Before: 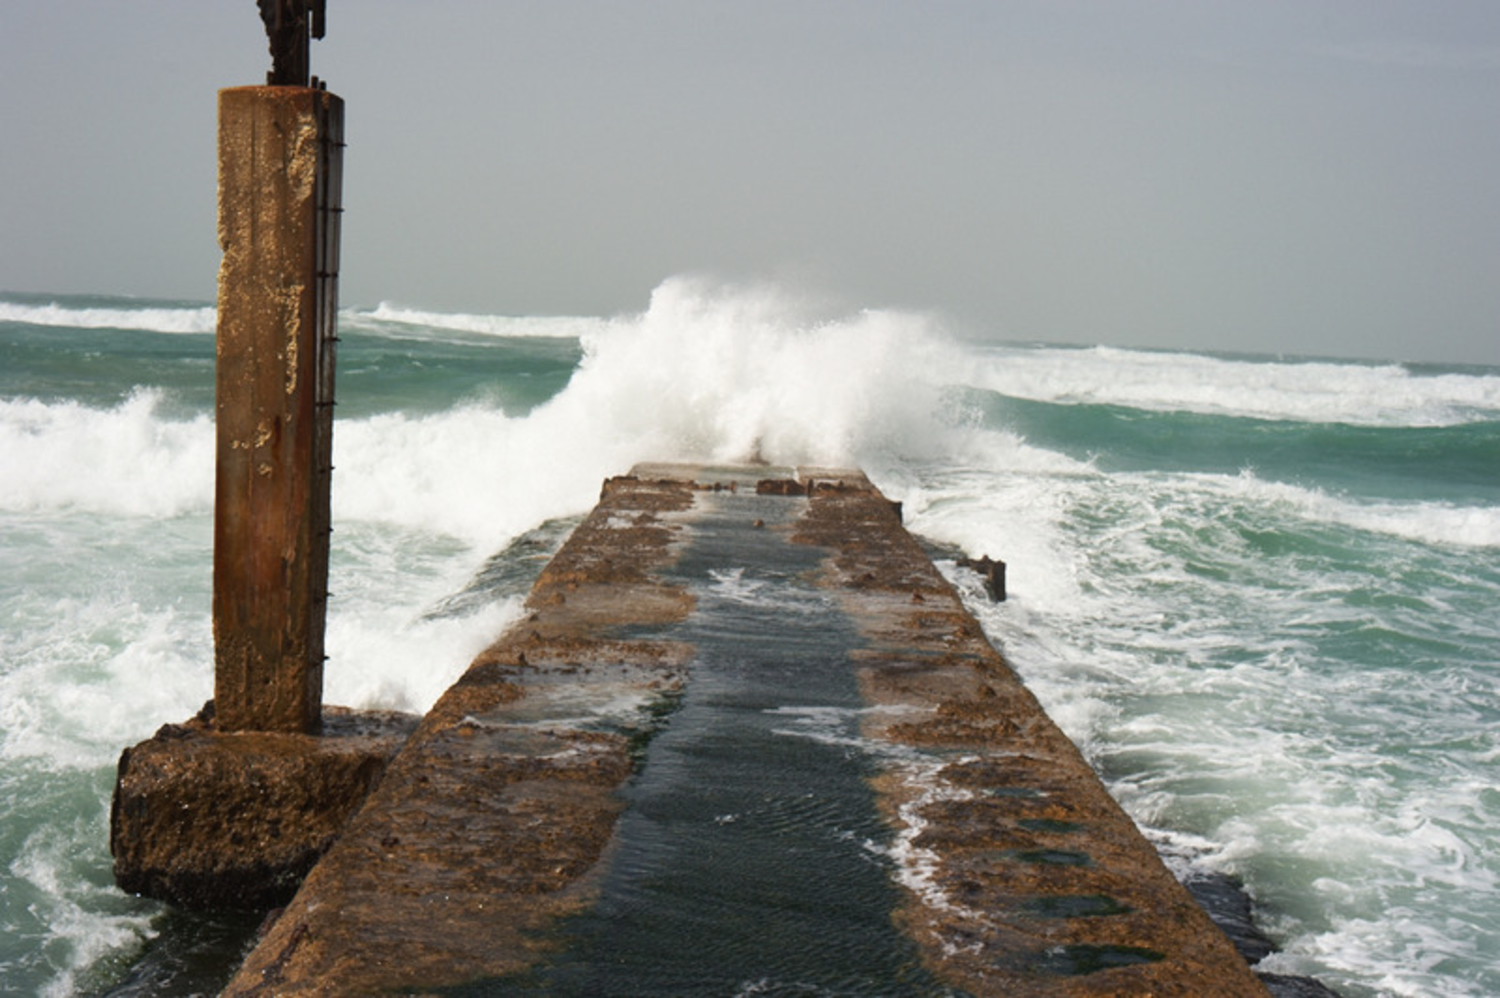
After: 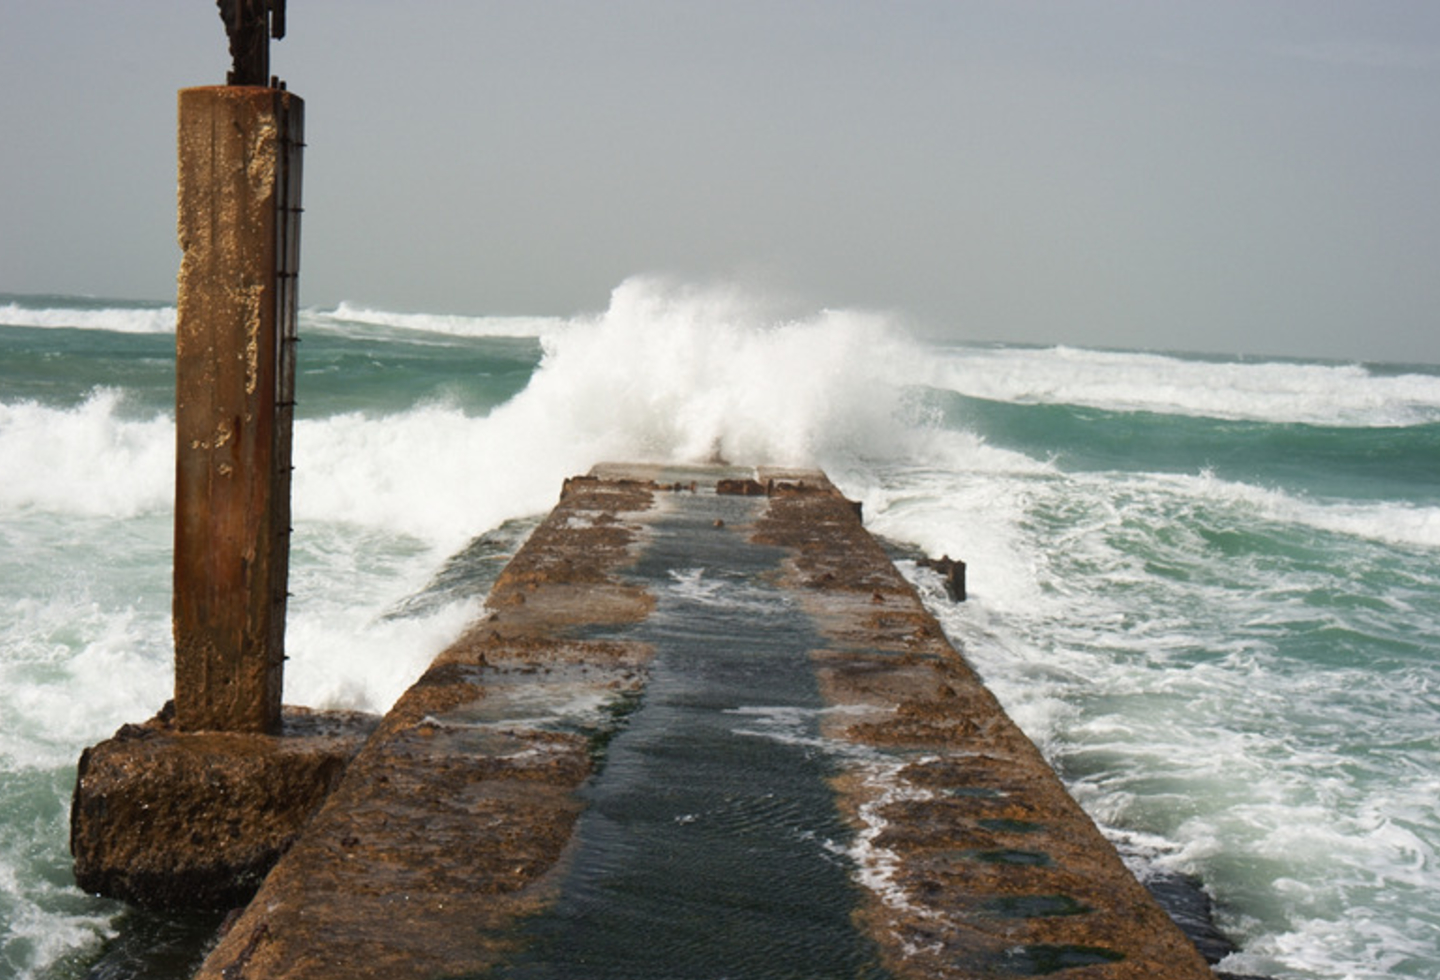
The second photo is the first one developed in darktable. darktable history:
crop and rotate: left 2.699%, right 1.278%, bottom 1.781%
